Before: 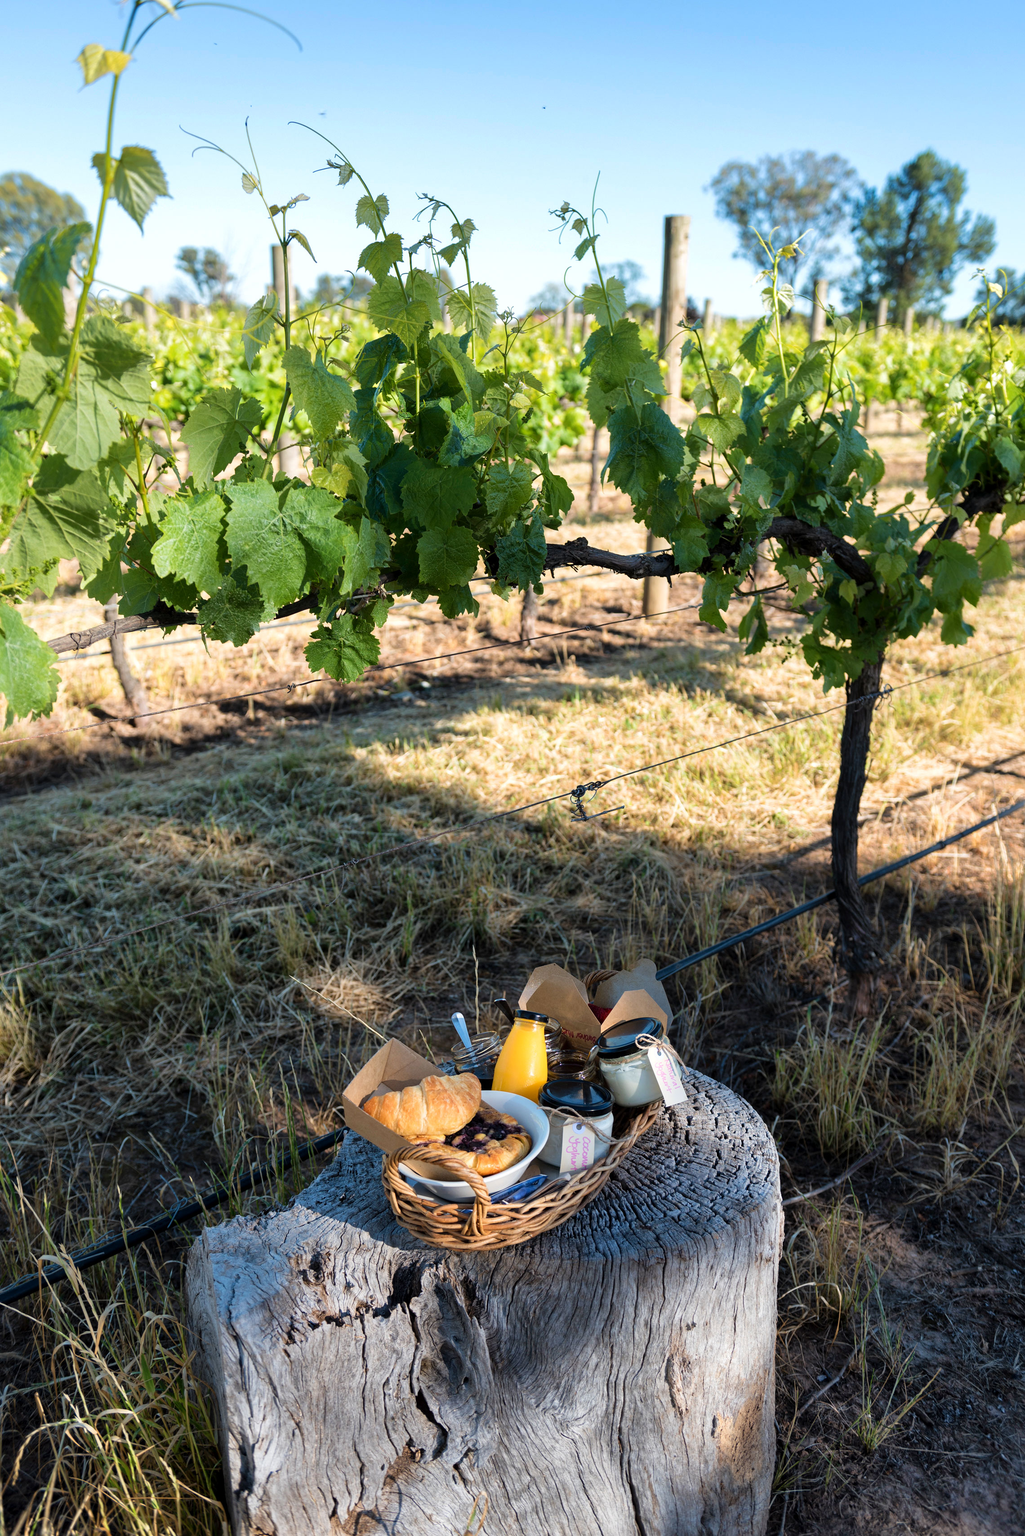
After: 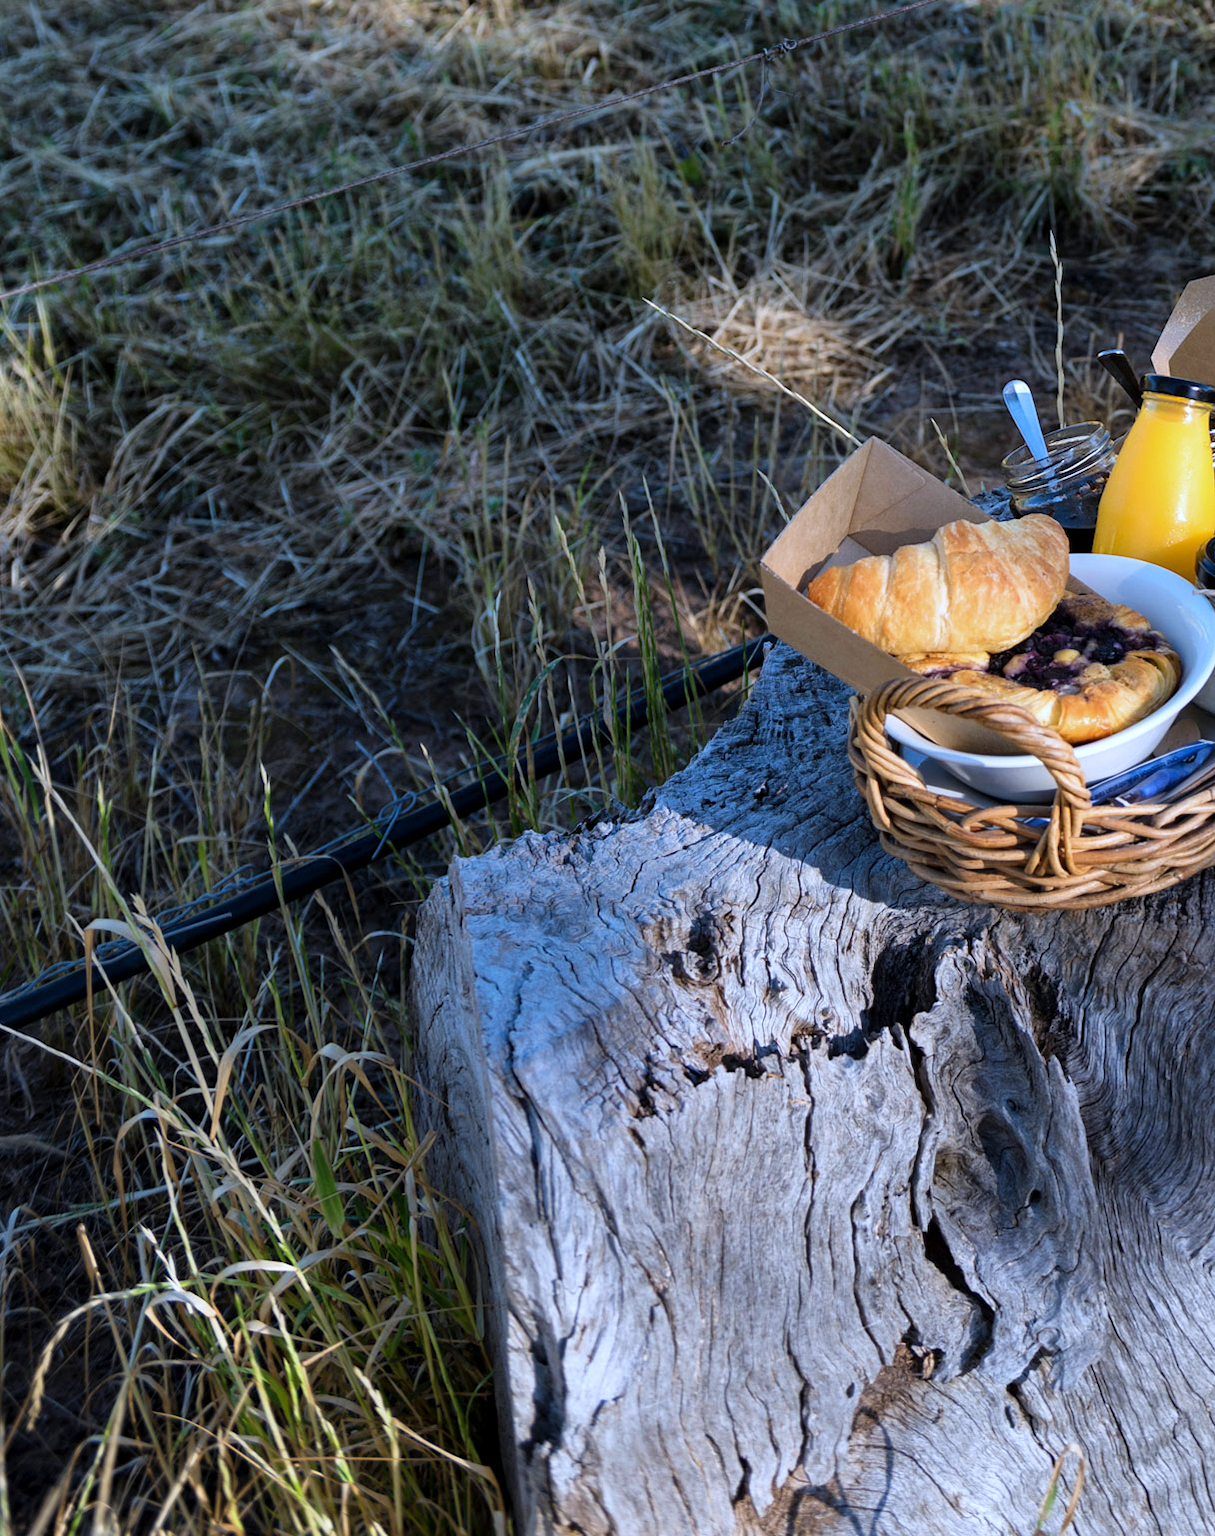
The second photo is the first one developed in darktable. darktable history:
crop and rotate: top 54.778%, right 46.61%, bottom 0.159%
white balance: red 0.948, green 1.02, blue 1.176
